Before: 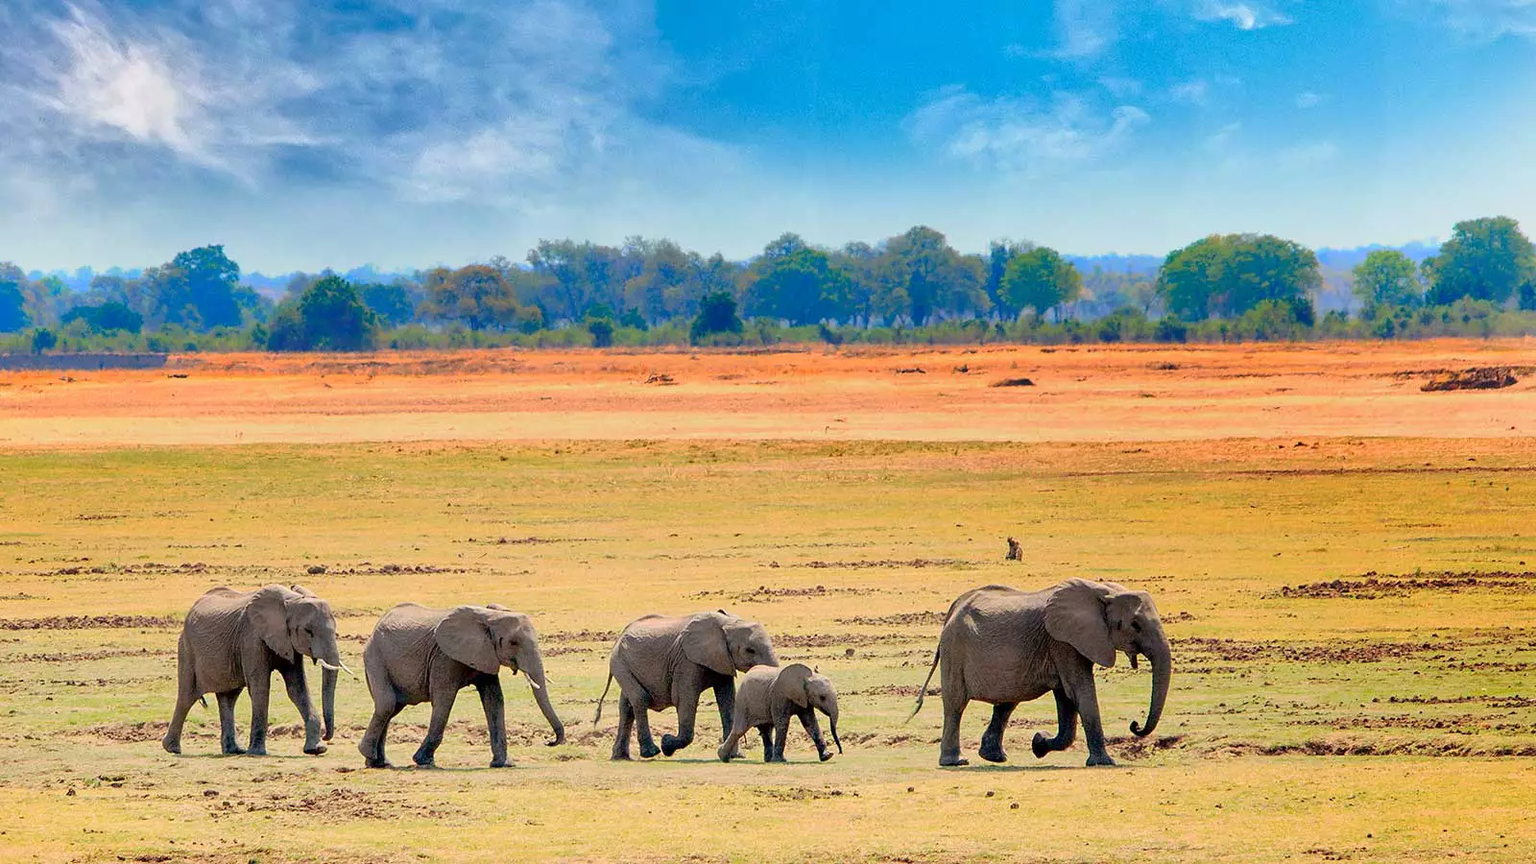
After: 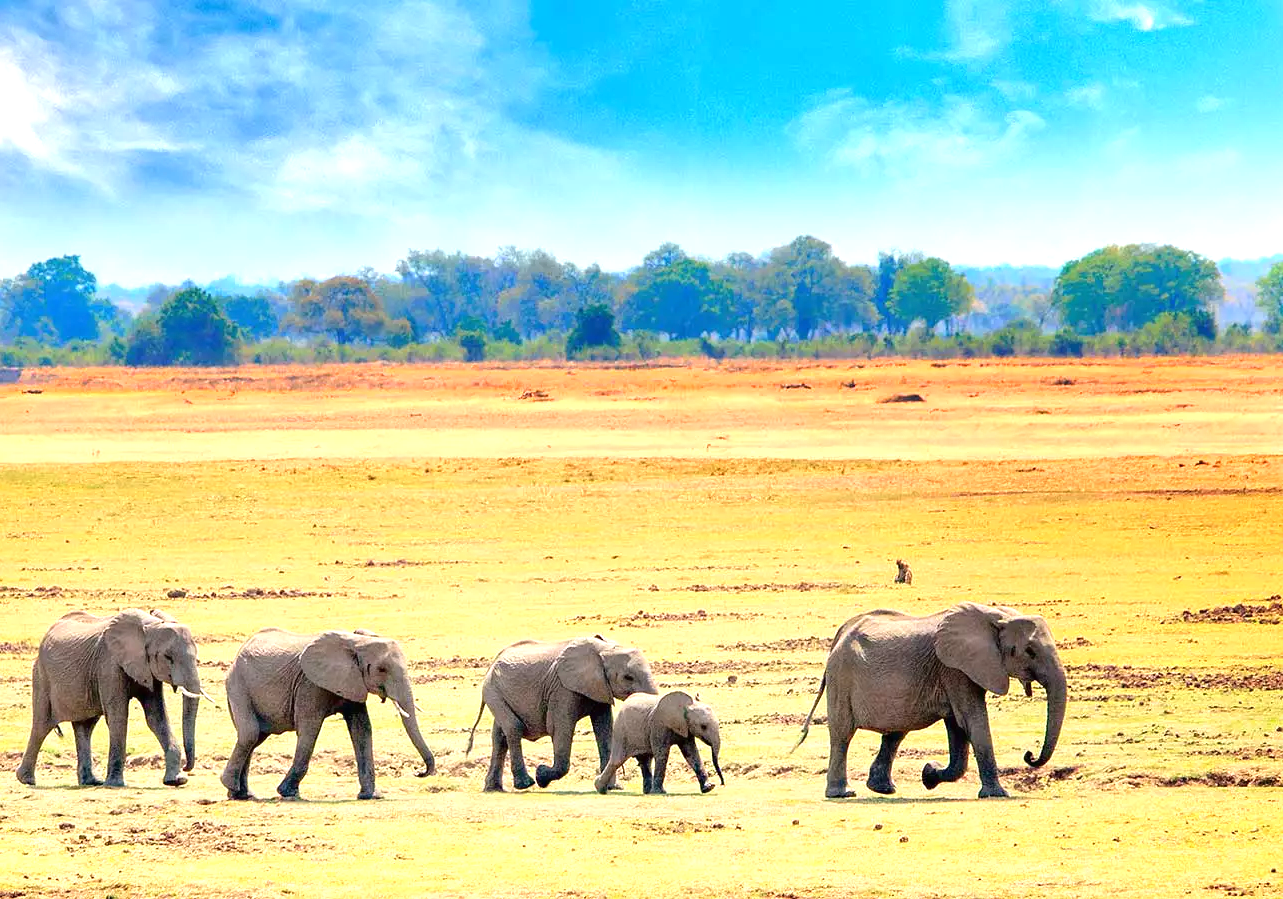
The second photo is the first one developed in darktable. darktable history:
crop and rotate: left 9.597%, right 10.195%
exposure: black level correction 0, exposure 0.9 EV, compensate exposure bias true, compensate highlight preservation false
